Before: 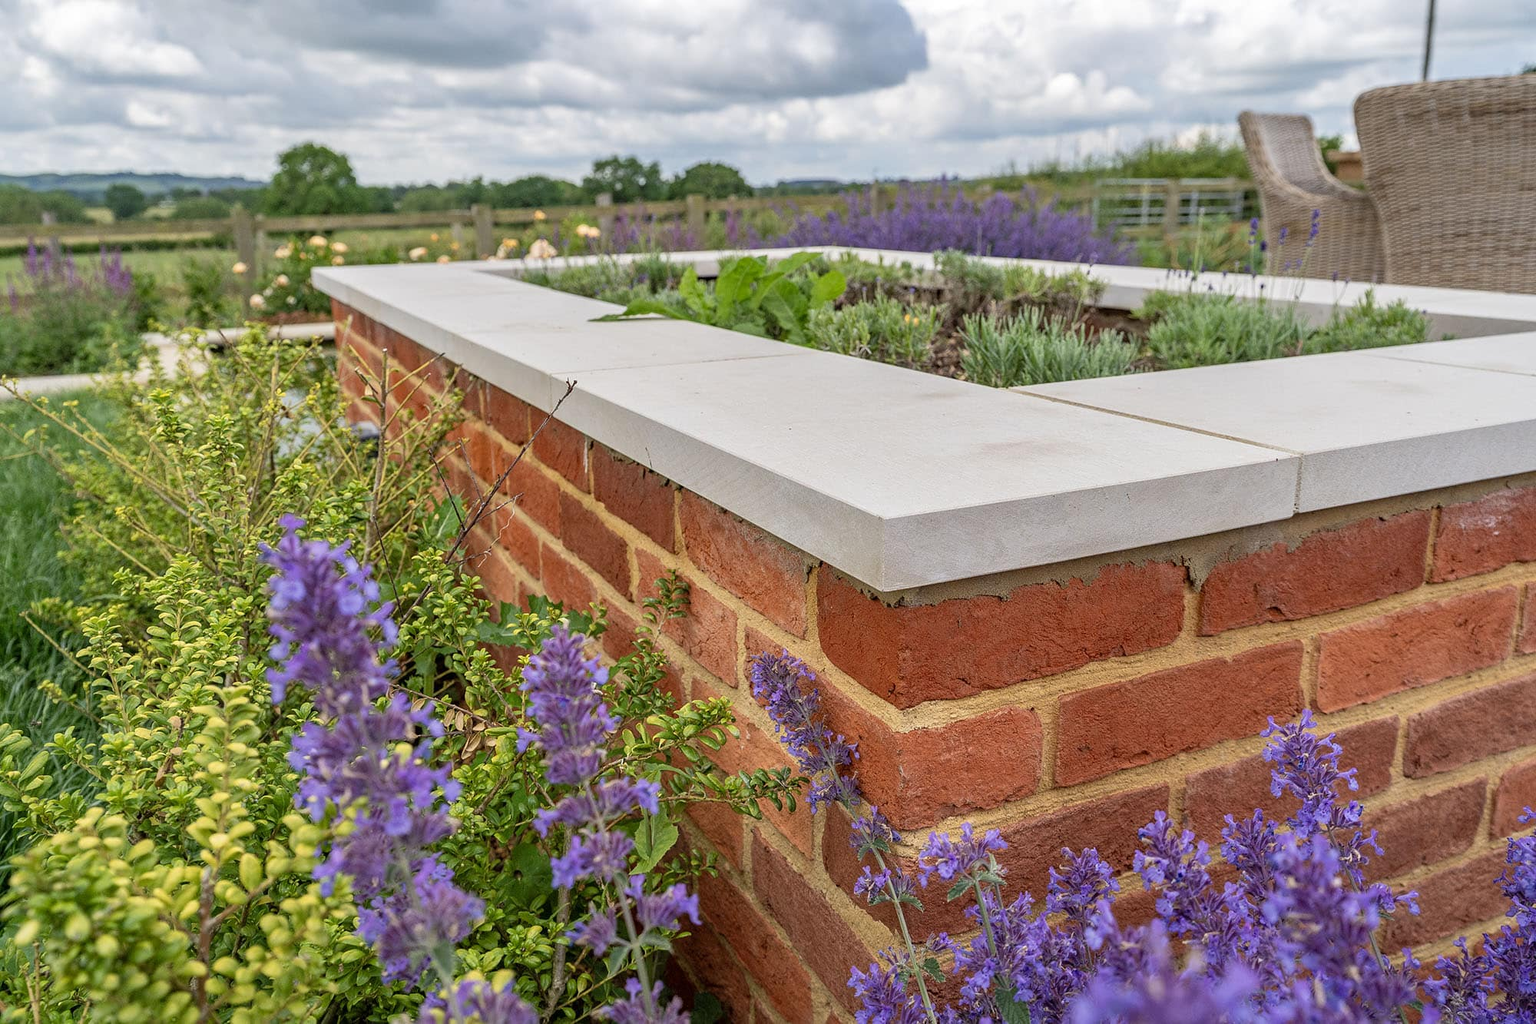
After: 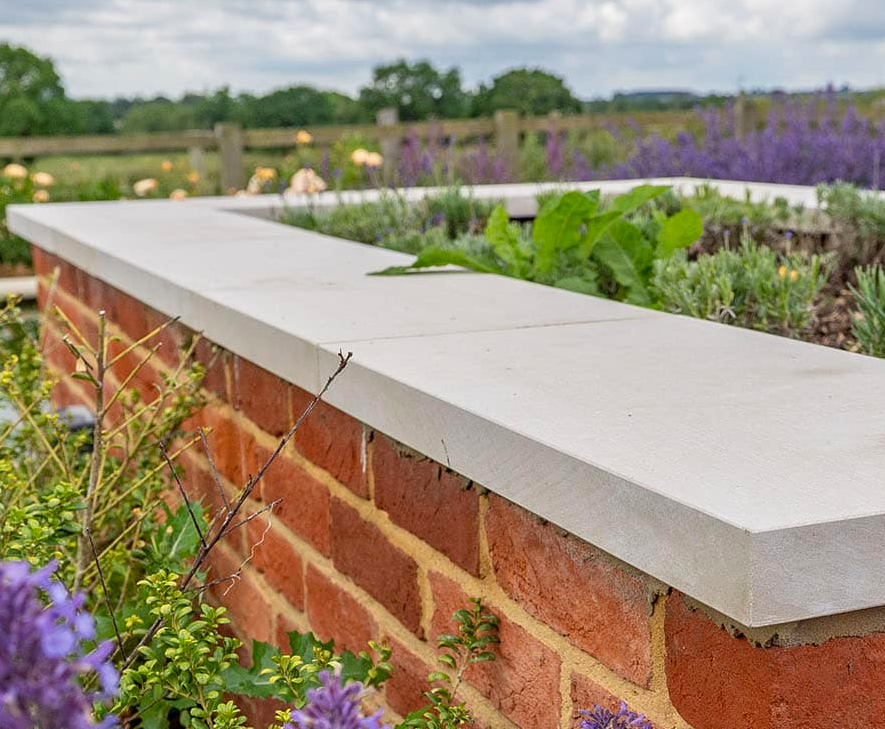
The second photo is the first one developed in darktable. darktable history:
crop: left 19.952%, top 10.794%, right 35.777%, bottom 34.444%
contrast brightness saturation: saturation -0.049
